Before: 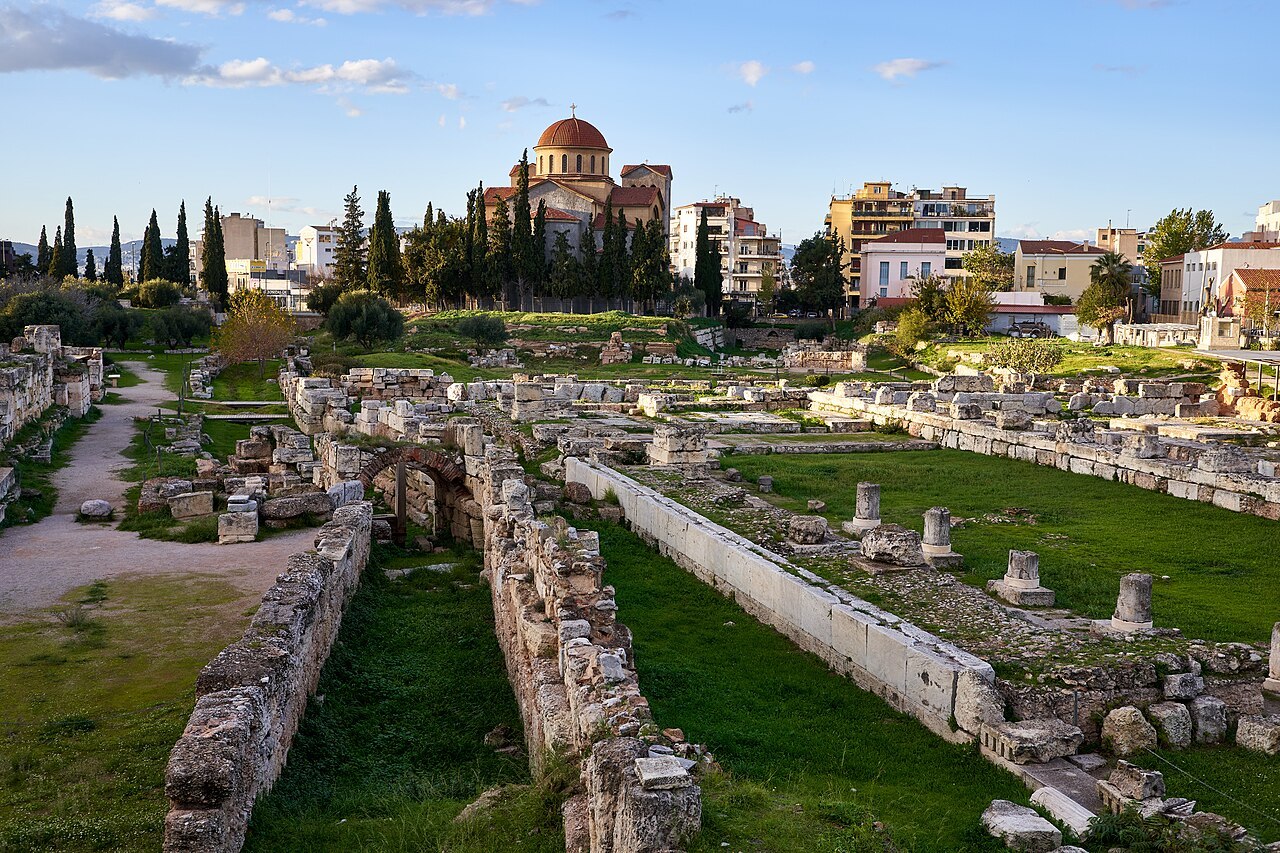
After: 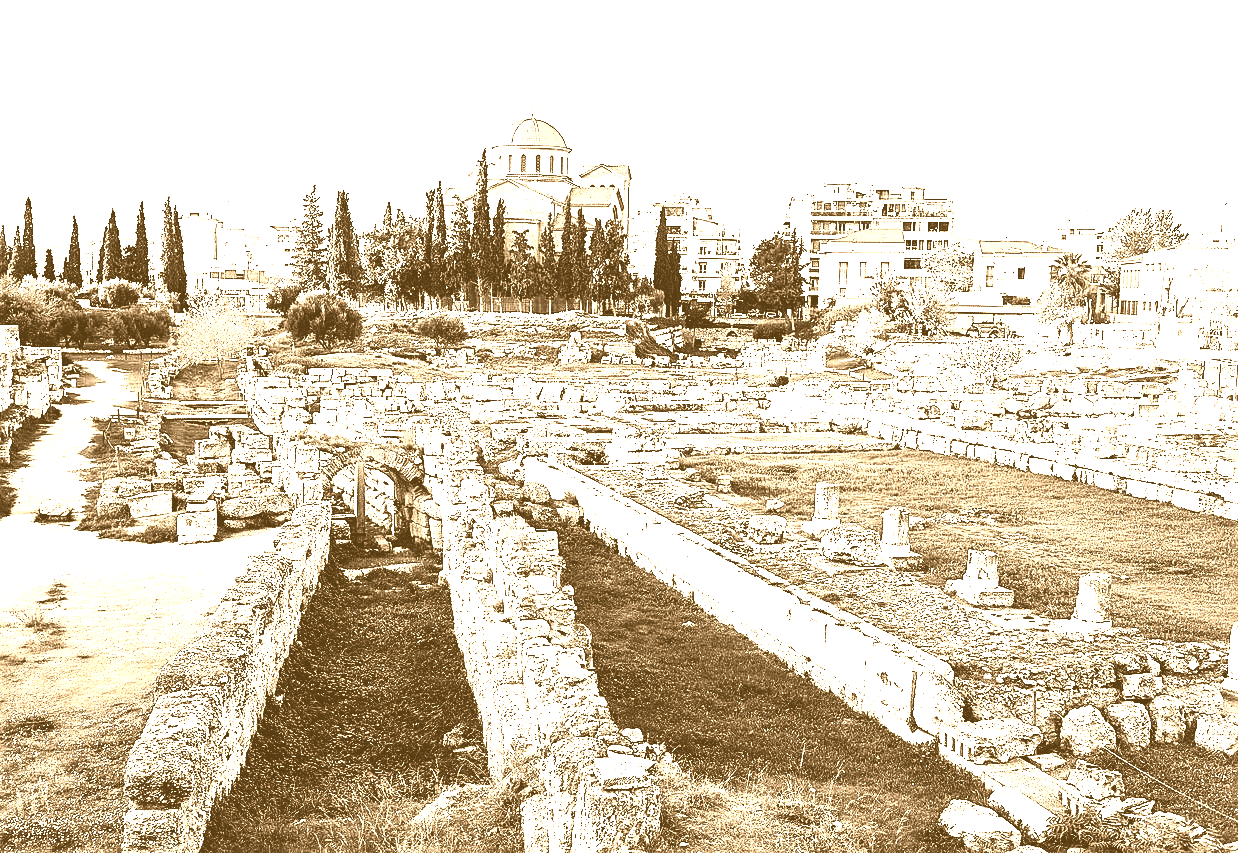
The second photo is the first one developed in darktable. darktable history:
white balance: red 4.26, blue 1.802
sharpen: radius 2.167, amount 0.381, threshold 0
colorize: hue 28.8°, source mix 100%
crop and rotate: left 3.238%
contrast brightness saturation: contrast 0.28
color balance rgb: global vibrance -1%, saturation formula JzAzBz (2021)
vibrance: vibrance 50%
